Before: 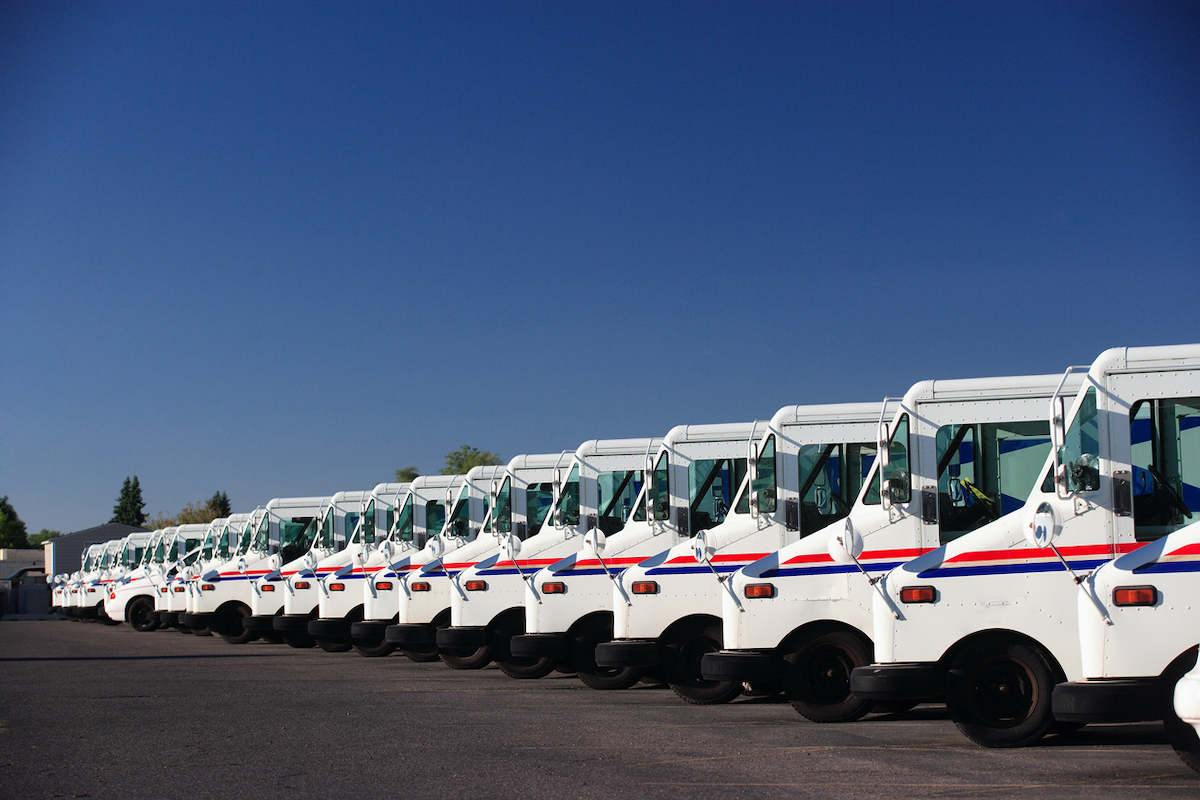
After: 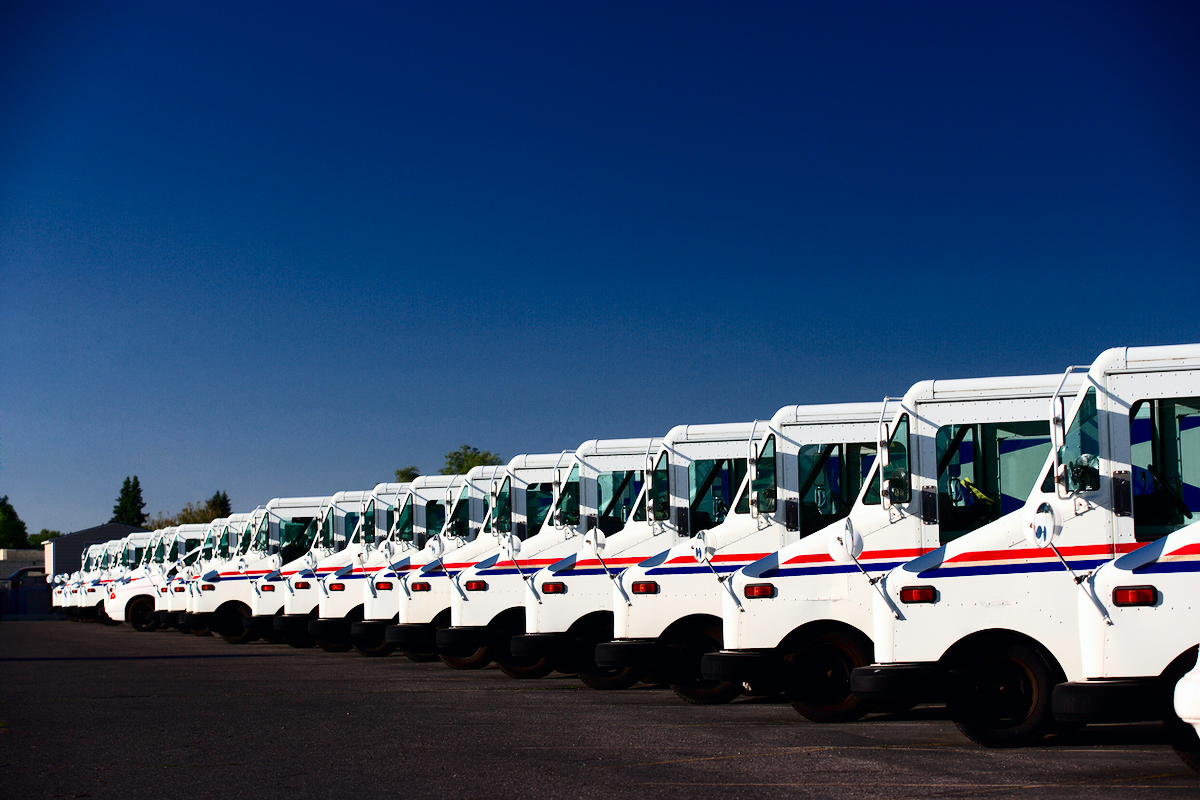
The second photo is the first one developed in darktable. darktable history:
contrast brightness saturation: contrast 0.321, brightness -0.076, saturation 0.167
